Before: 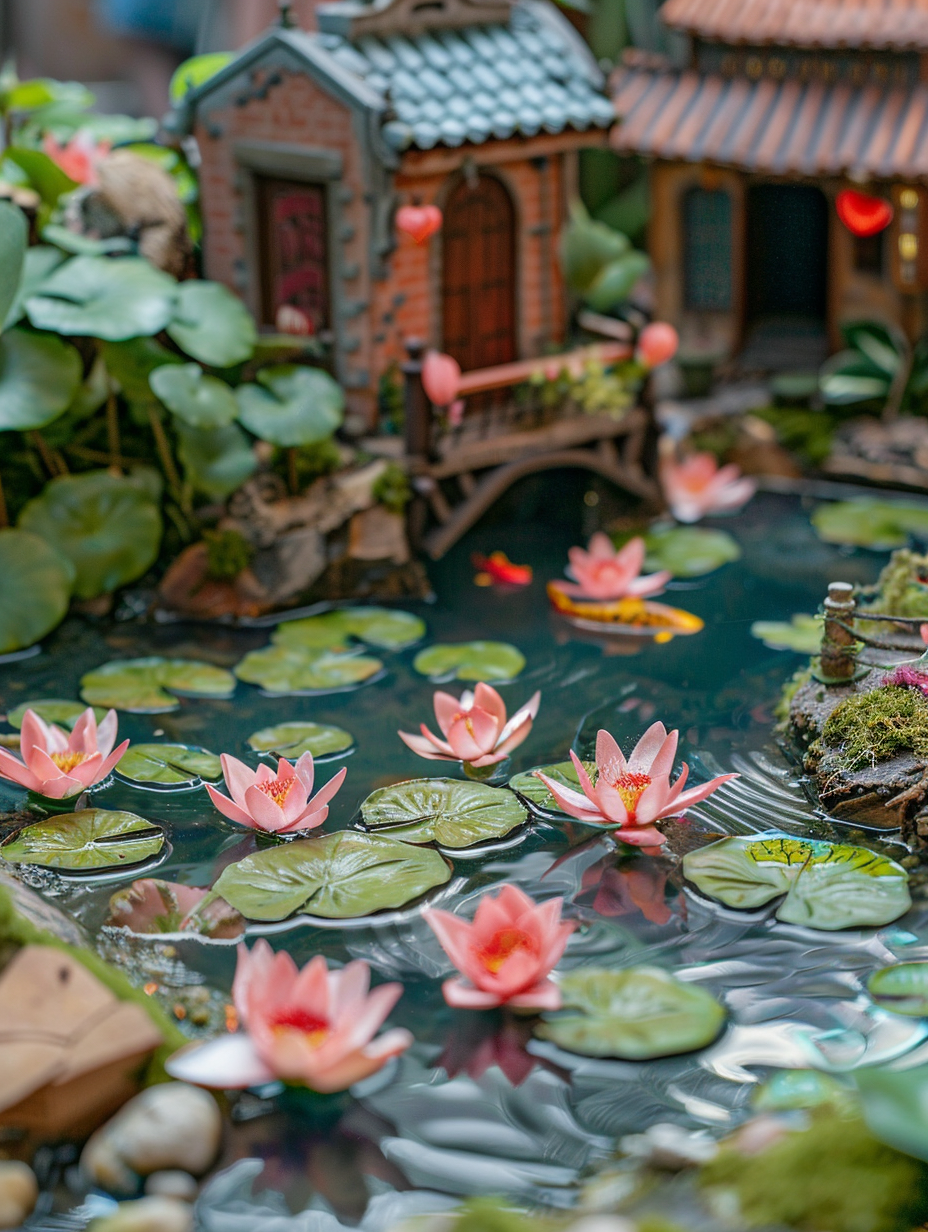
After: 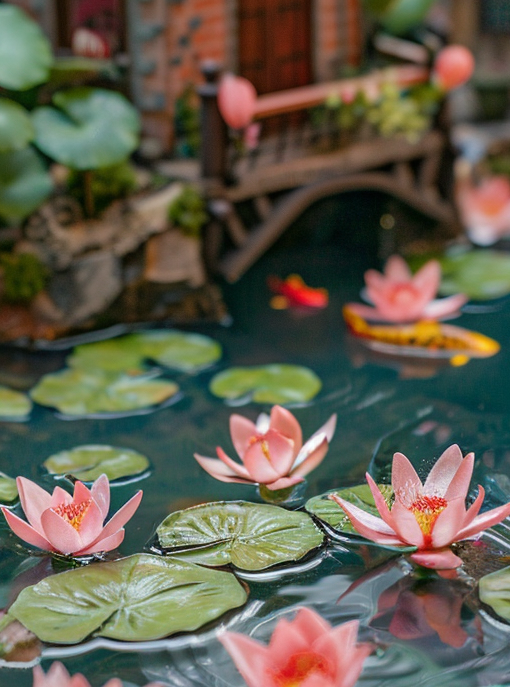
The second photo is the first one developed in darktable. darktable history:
crop and rotate: left 22.059%, top 22.543%, right 22.92%, bottom 21.653%
